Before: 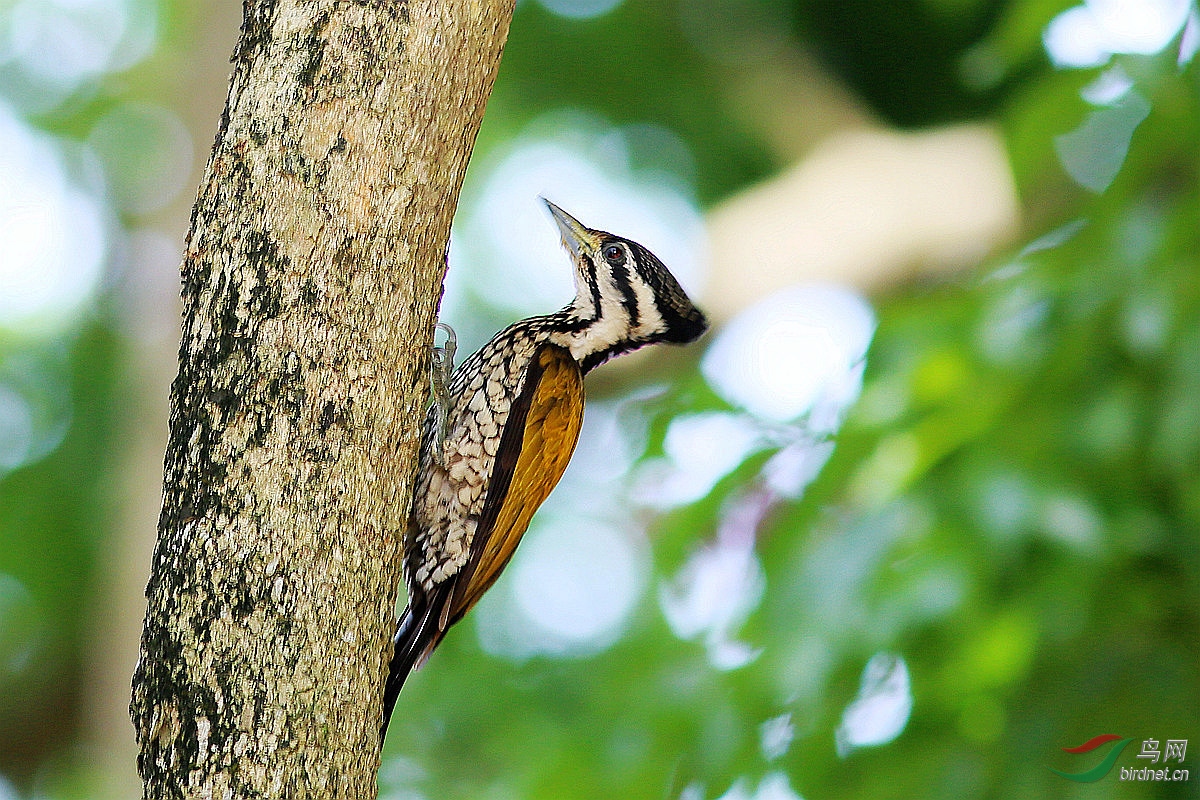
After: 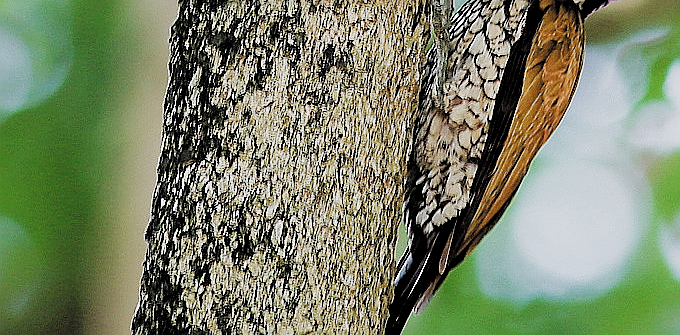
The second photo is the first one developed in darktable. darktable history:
sharpen: on, module defaults
filmic rgb: black relative exposure -3.9 EV, white relative exposure 3.16 EV, hardness 2.87, color science v5 (2021), contrast in shadows safe, contrast in highlights safe
crop: top 44.716%, right 43.295%, bottom 13.33%
exposure: black level correction -0.003, exposure 0.04 EV, compensate highlight preservation false
color balance rgb: perceptual saturation grading › global saturation 0.315%
